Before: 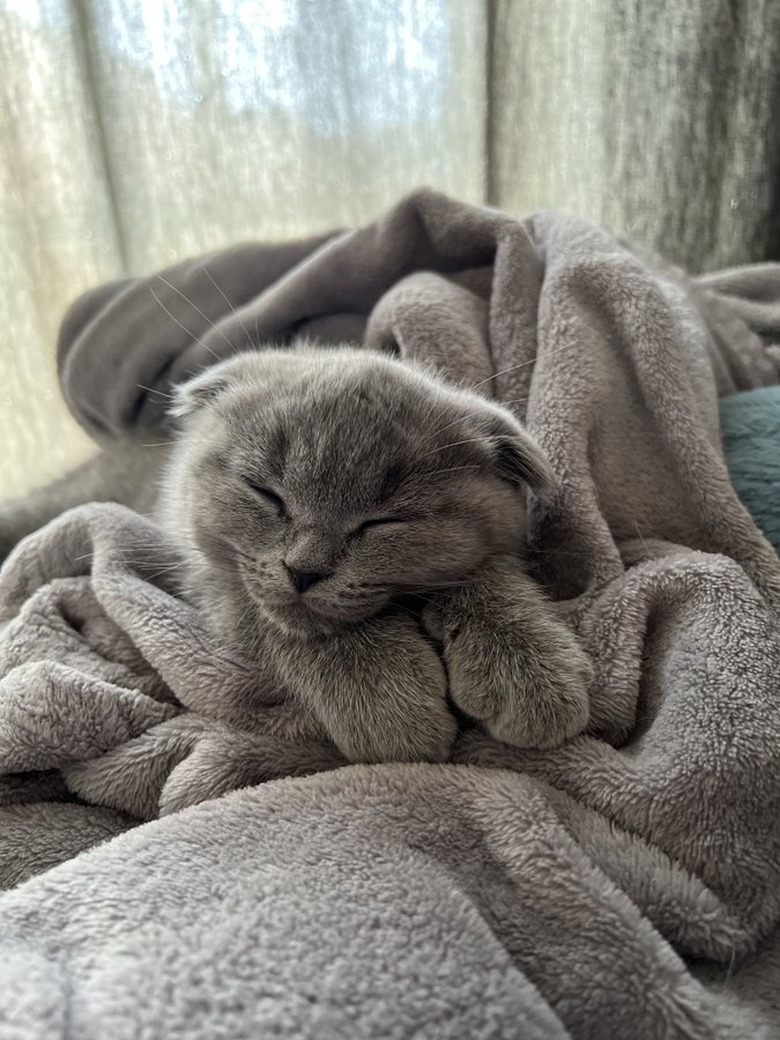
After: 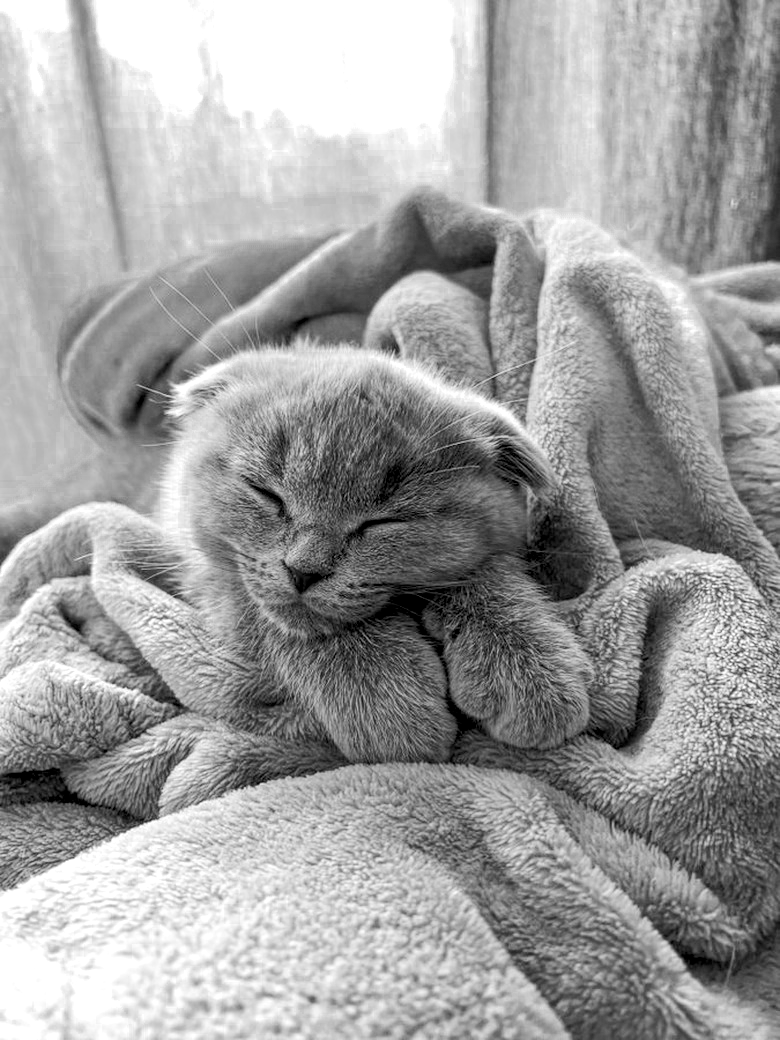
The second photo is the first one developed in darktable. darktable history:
exposure: black level correction 0, exposure 0.696 EV, compensate highlight preservation false
tone curve: curves: ch0 [(0, 0) (0.004, 0.001) (0.133, 0.16) (0.325, 0.399) (0.475, 0.588) (0.832, 0.903) (1, 1)], color space Lab, independent channels, preserve colors none
local contrast: detail 130%
color zones: curves: ch0 [(0.287, 0.048) (0.493, 0.484) (0.737, 0.816)]; ch1 [(0, 0) (0.143, 0) (0.286, 0) (0.429, 0) (0.571, 0) (0.714, 0) (0.857, 0)]
